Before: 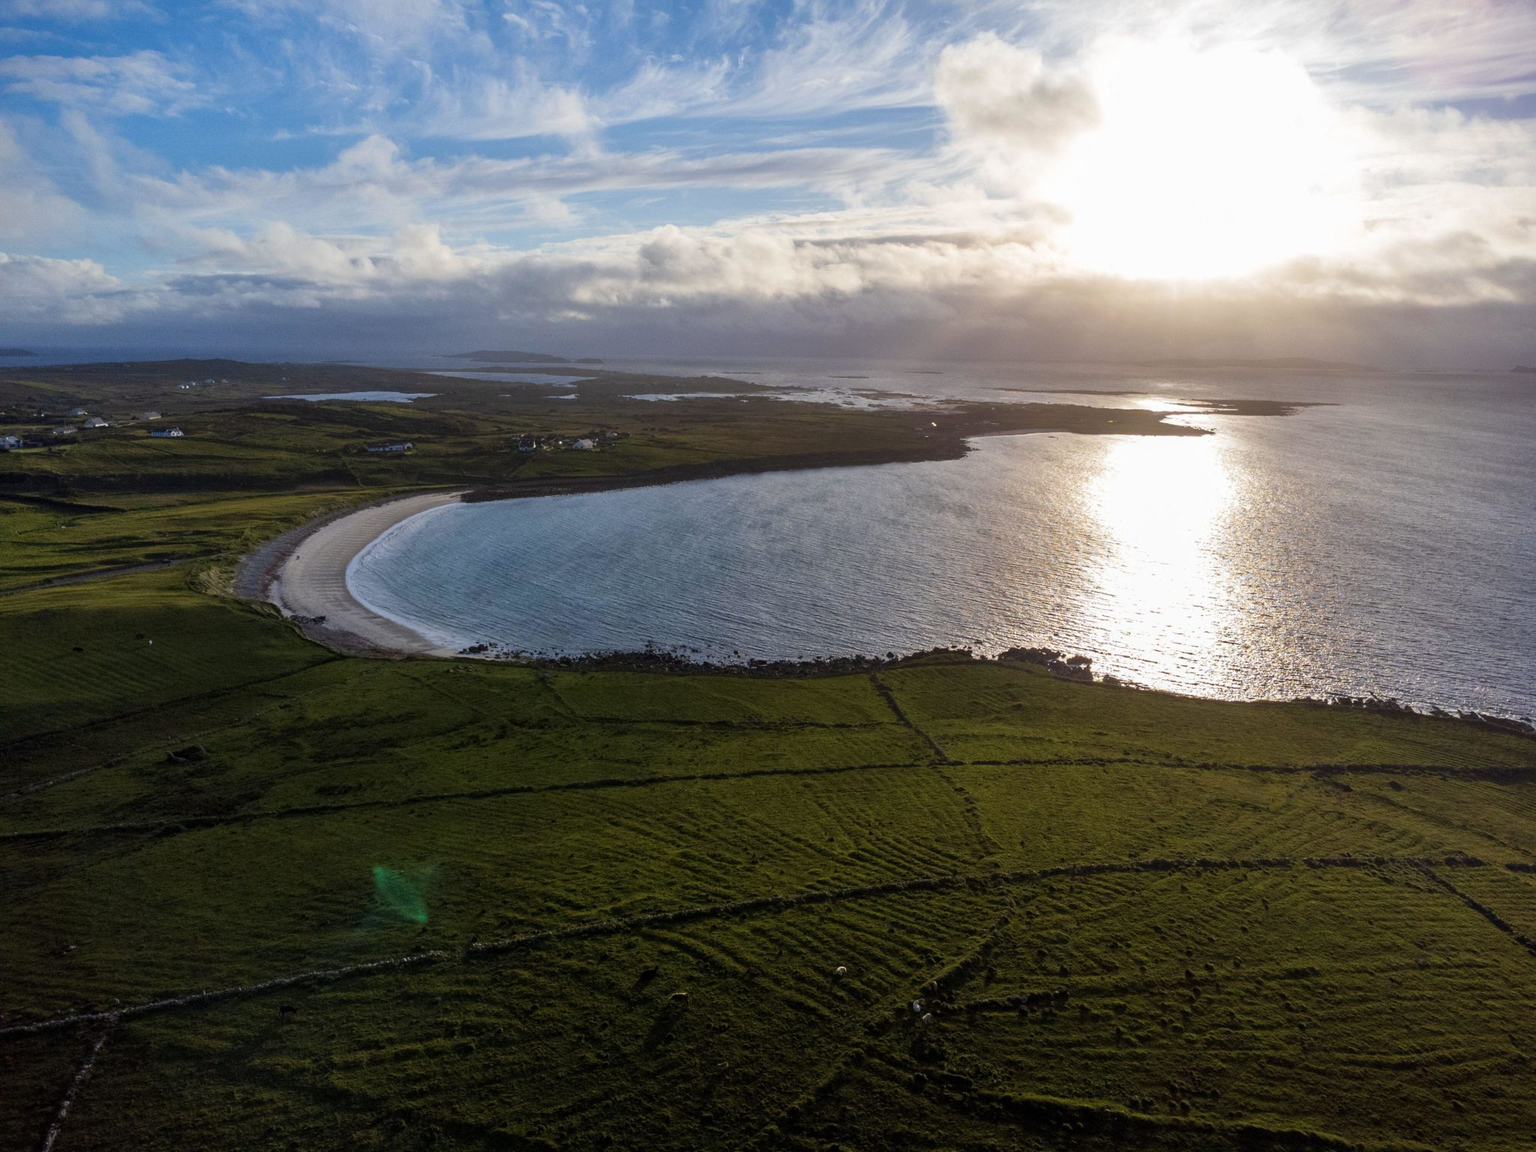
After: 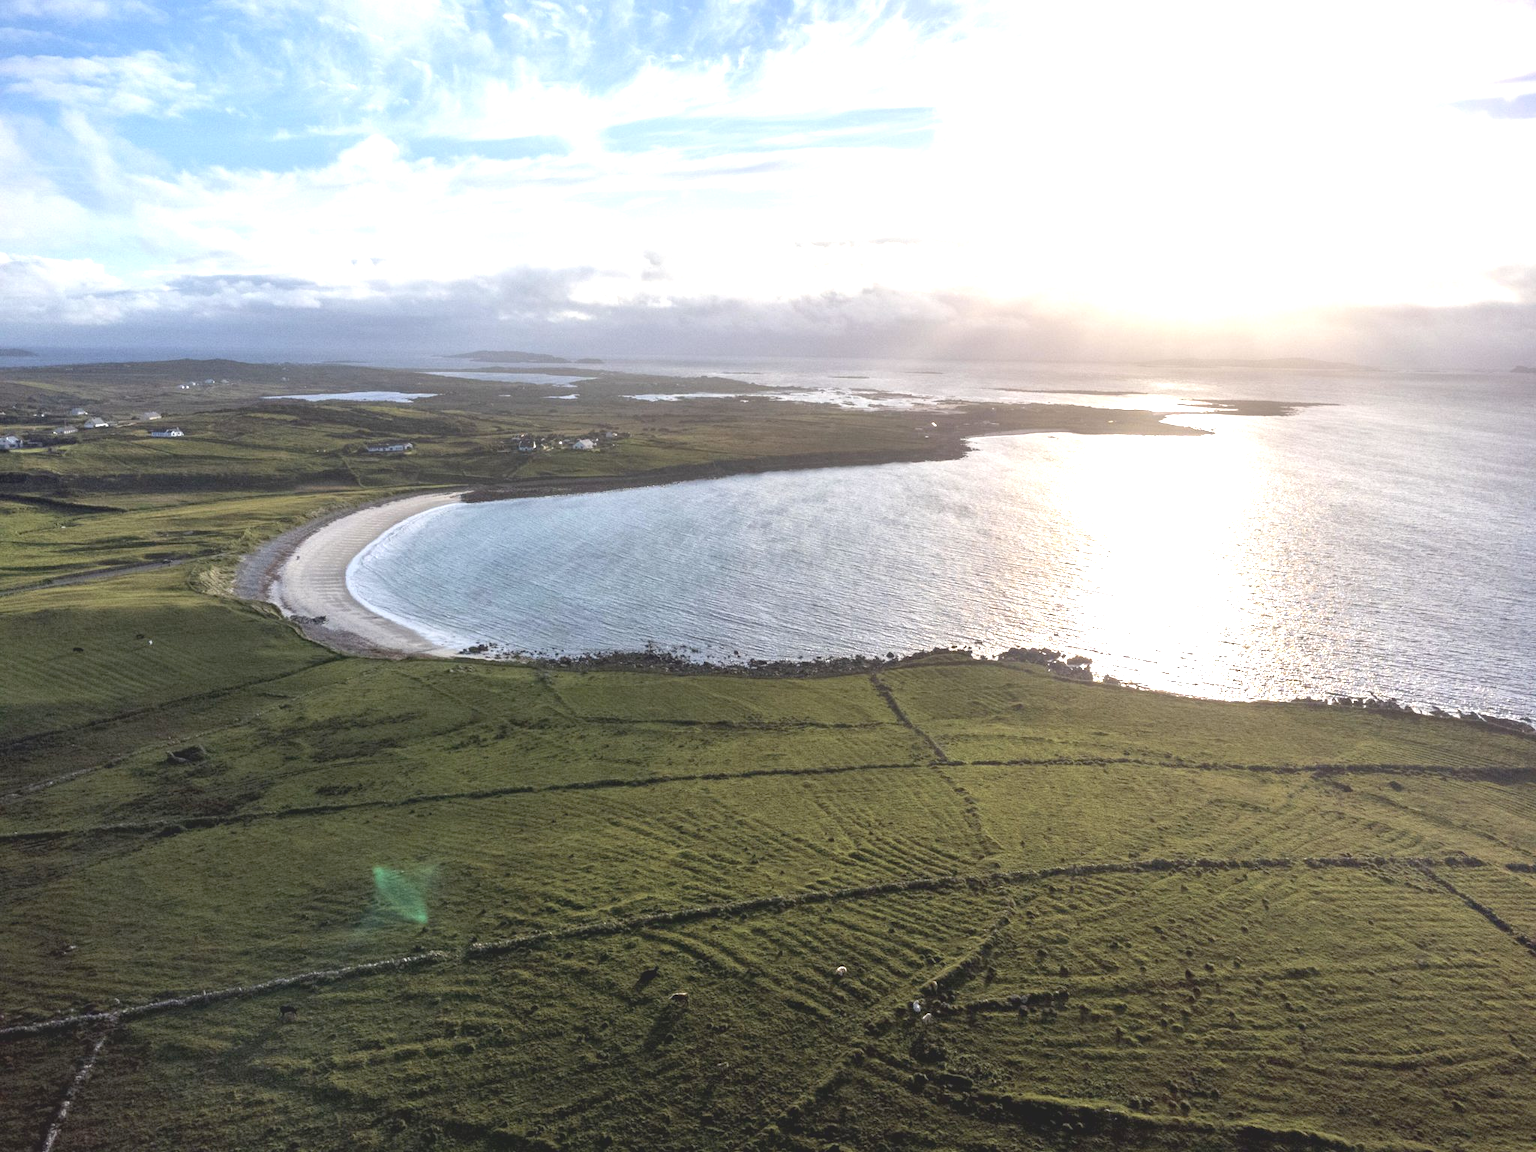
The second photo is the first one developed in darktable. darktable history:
exposure: black level correction 0.001, exposure 1.995 EV, compensate highlight preservation false
contrast brightness saturation: contrast -0.262, saturation -0.444
